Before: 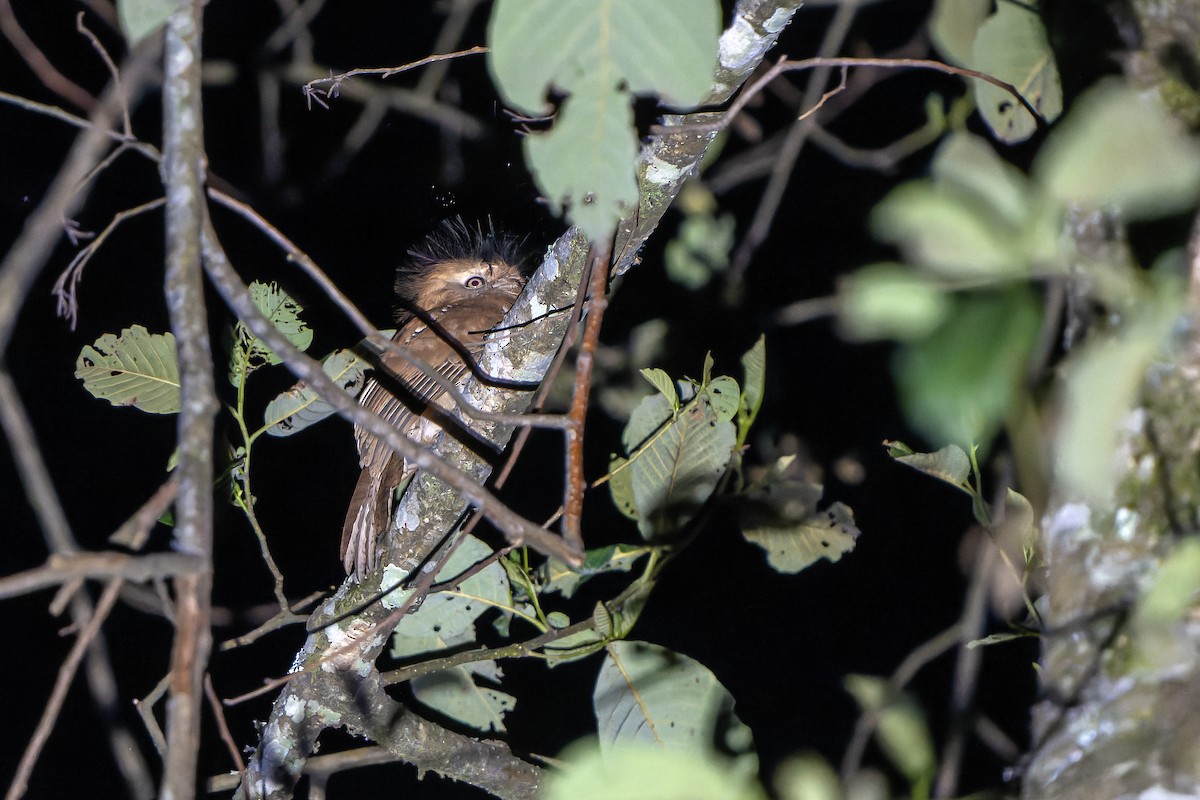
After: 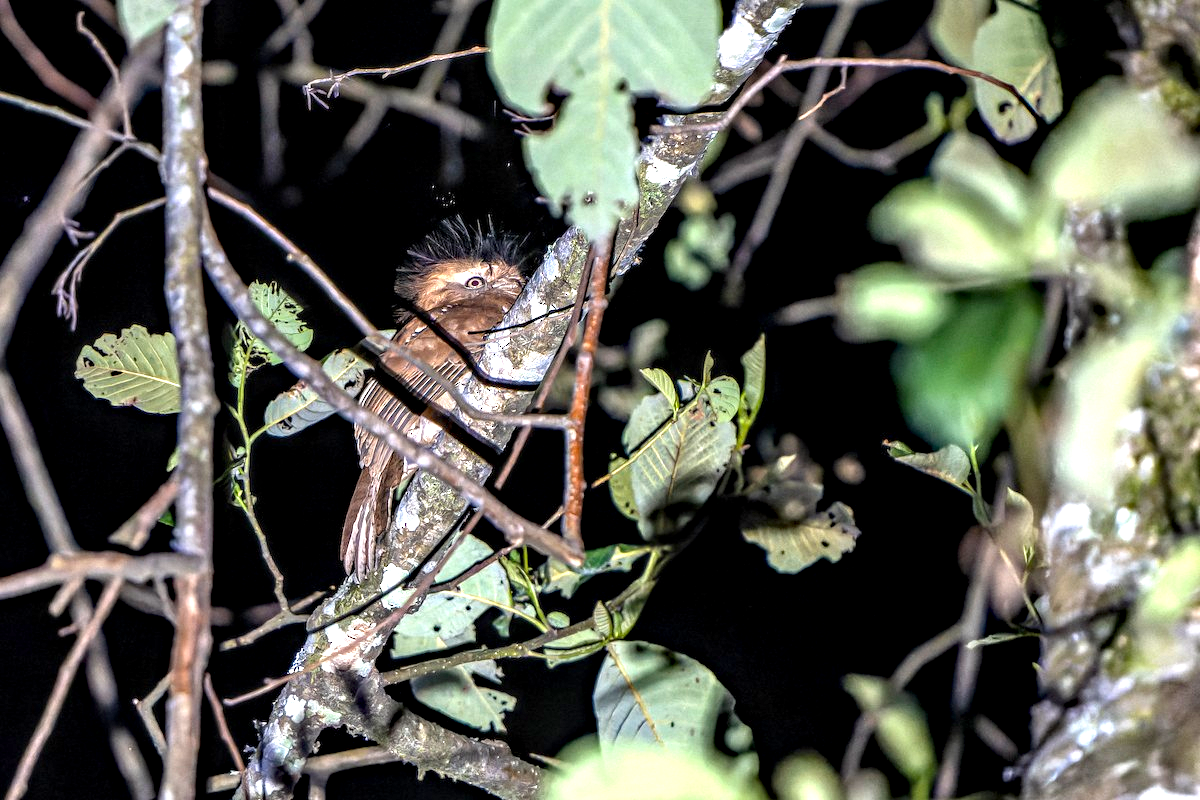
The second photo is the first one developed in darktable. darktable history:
local contrast: highlights 60%, shadows 60%, detail 160%
haze removal: compatibility mode true, adaptive false
tone equalizer: on, module defaults
exposure: black level correction 0, exposure 0.7 EV, compensate exposure bias true, compensate highlight preservation false
